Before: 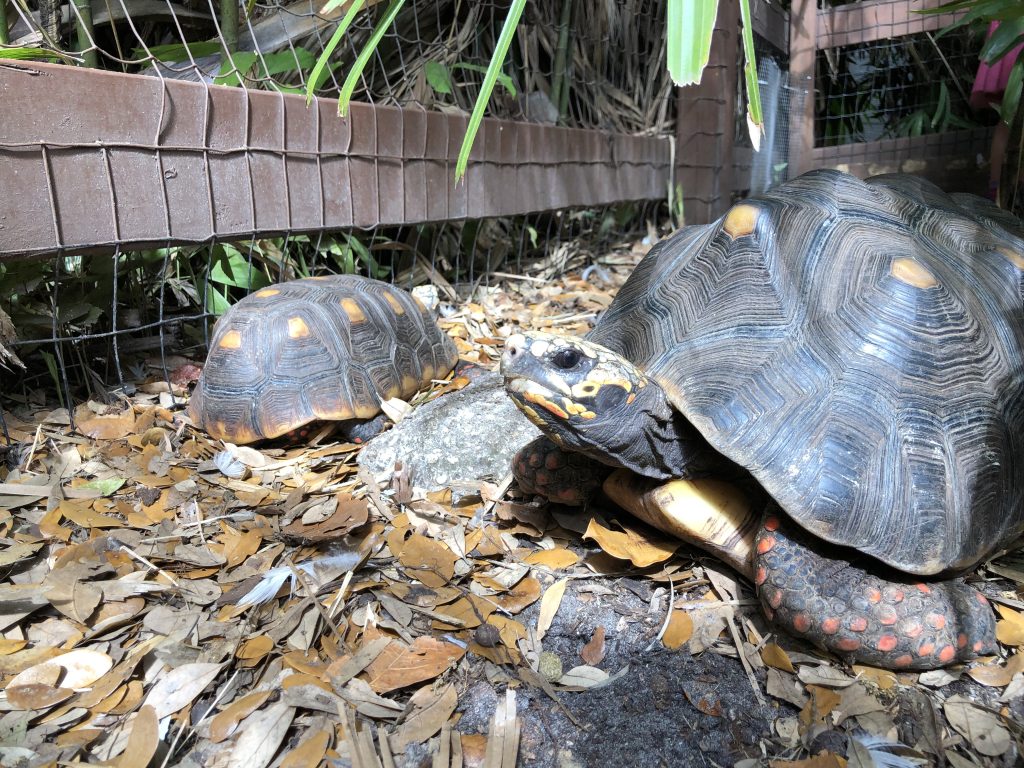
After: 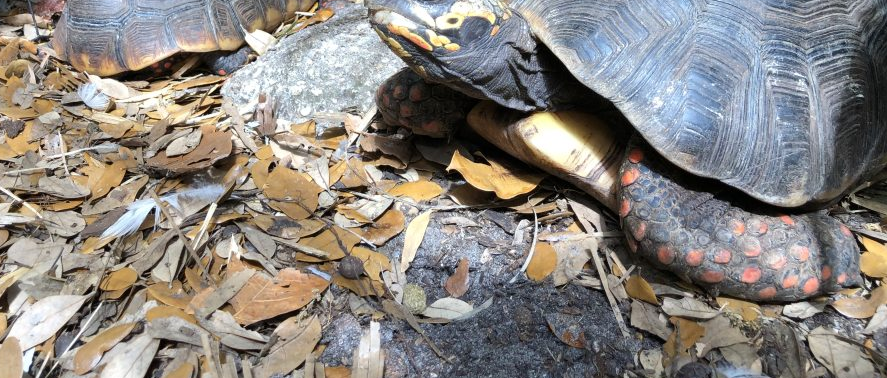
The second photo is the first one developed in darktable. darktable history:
crop and rotate: left 13.308%, top 48.022%, bottom 2.738%
